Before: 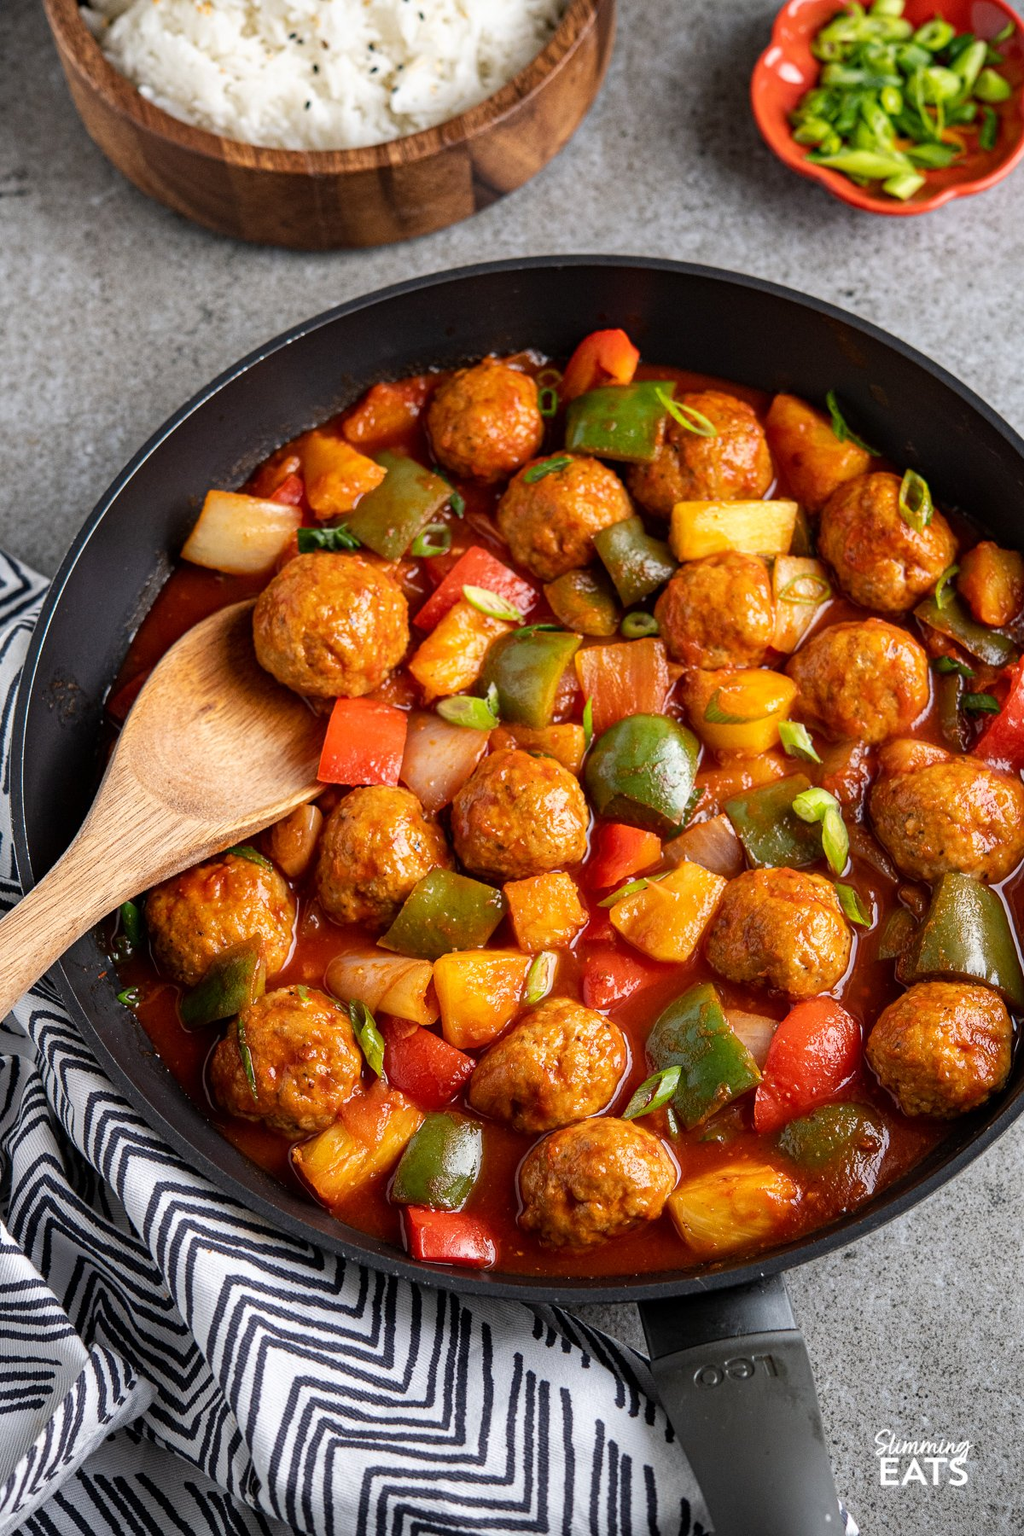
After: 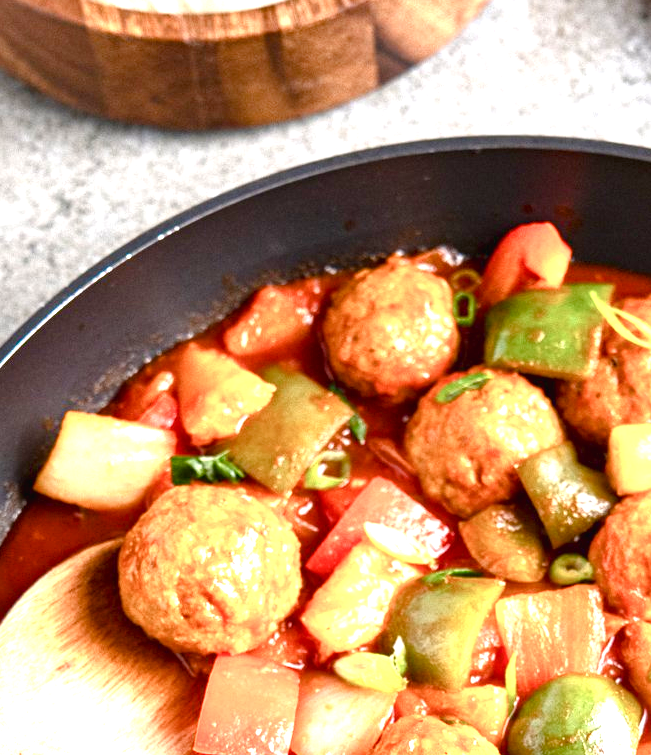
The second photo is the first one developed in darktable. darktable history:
exposure: black level correction 0.001, exposure 1.654 EV, compensate exposure bias true, compensate highlight preservation false
color balance rgb: global offset › luminance 0.251%, linear chroma grading › global chroma 15.48%, perceptual saturation grading › global saturation 0.96%, perceptual saturation grading › highlights -31.742%, perceptual saturation grading › mid-tones 5.192%, perceptual saturation grading › shadows 18.494%
crop: left 14.834%, top 9.056%, right 30.866%, bottom 48.996%
